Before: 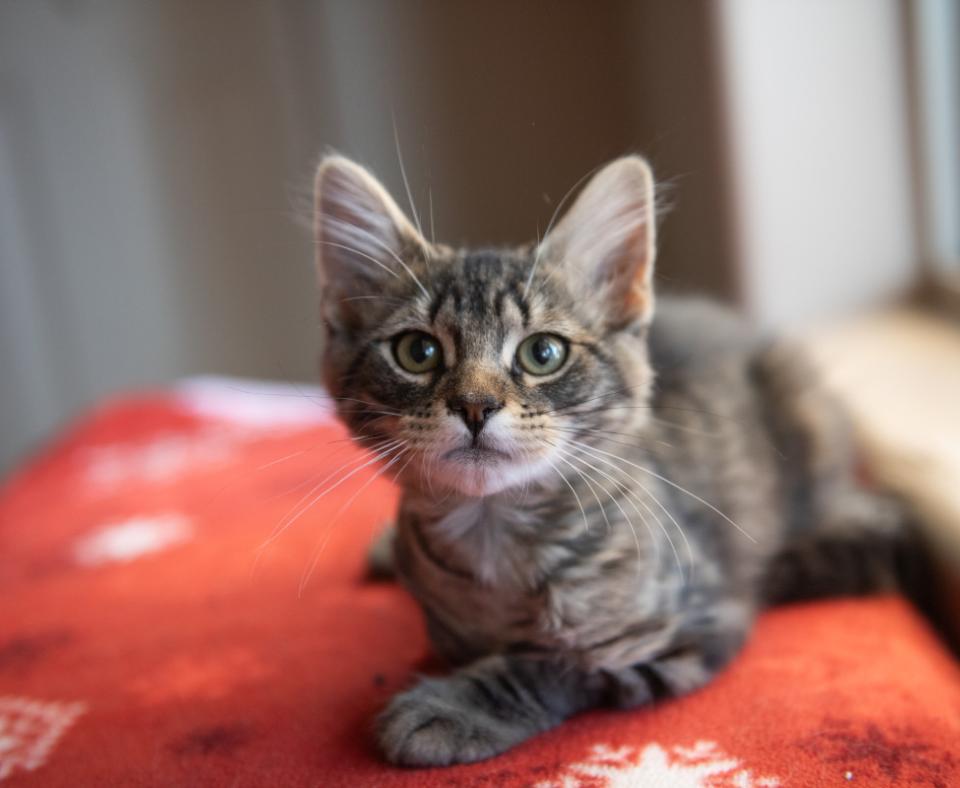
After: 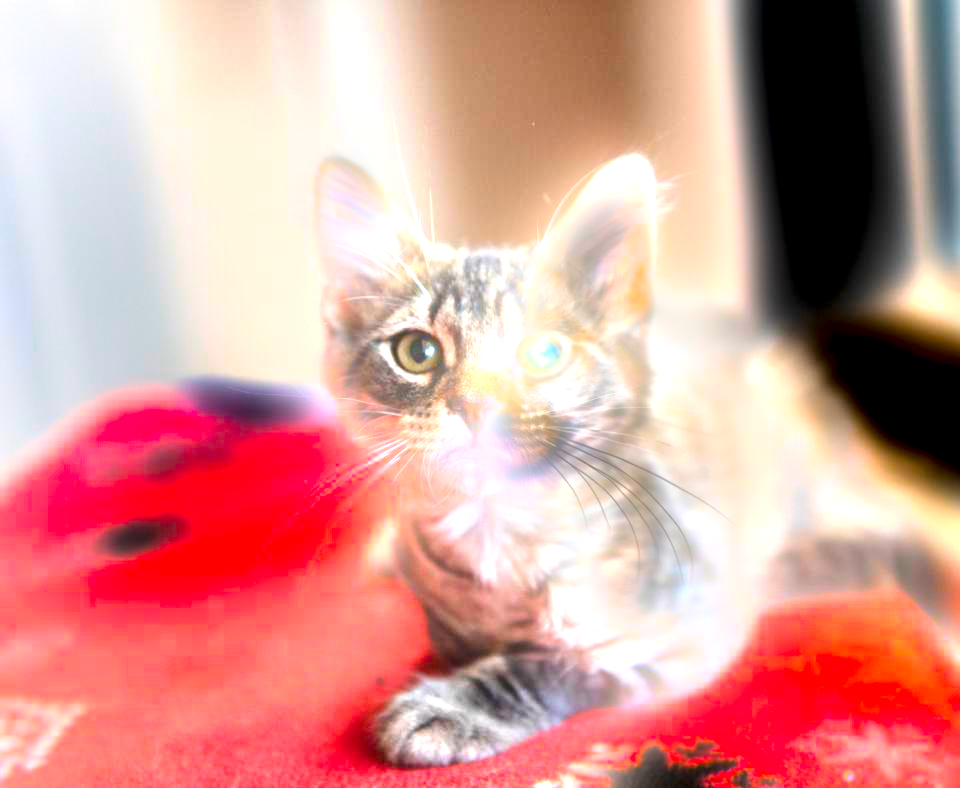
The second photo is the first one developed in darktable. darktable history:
bloom: size 9%, threshold 100%, strength 7%
contrast brightness saturation: contrast 0.07, brightness -0.14, saturation 0.11
exposure: exposure 3 EV, compensate highlight preservation false
levels: levels [0.018, 0.493, 1]
